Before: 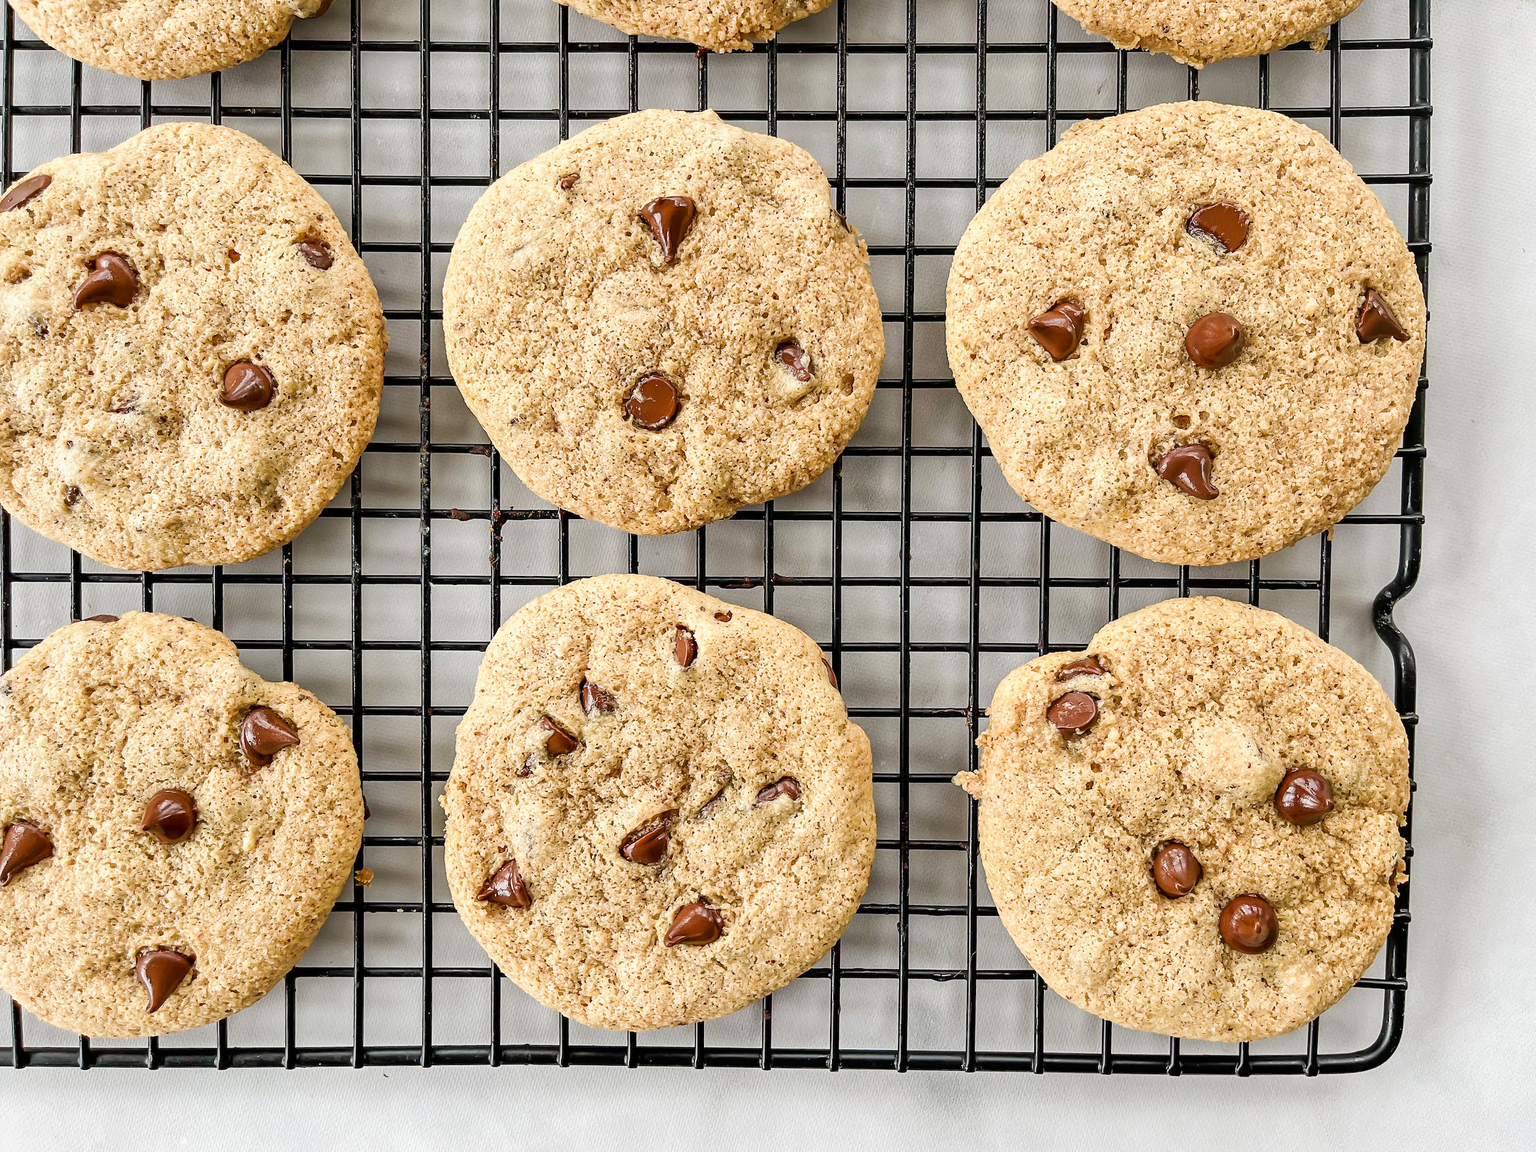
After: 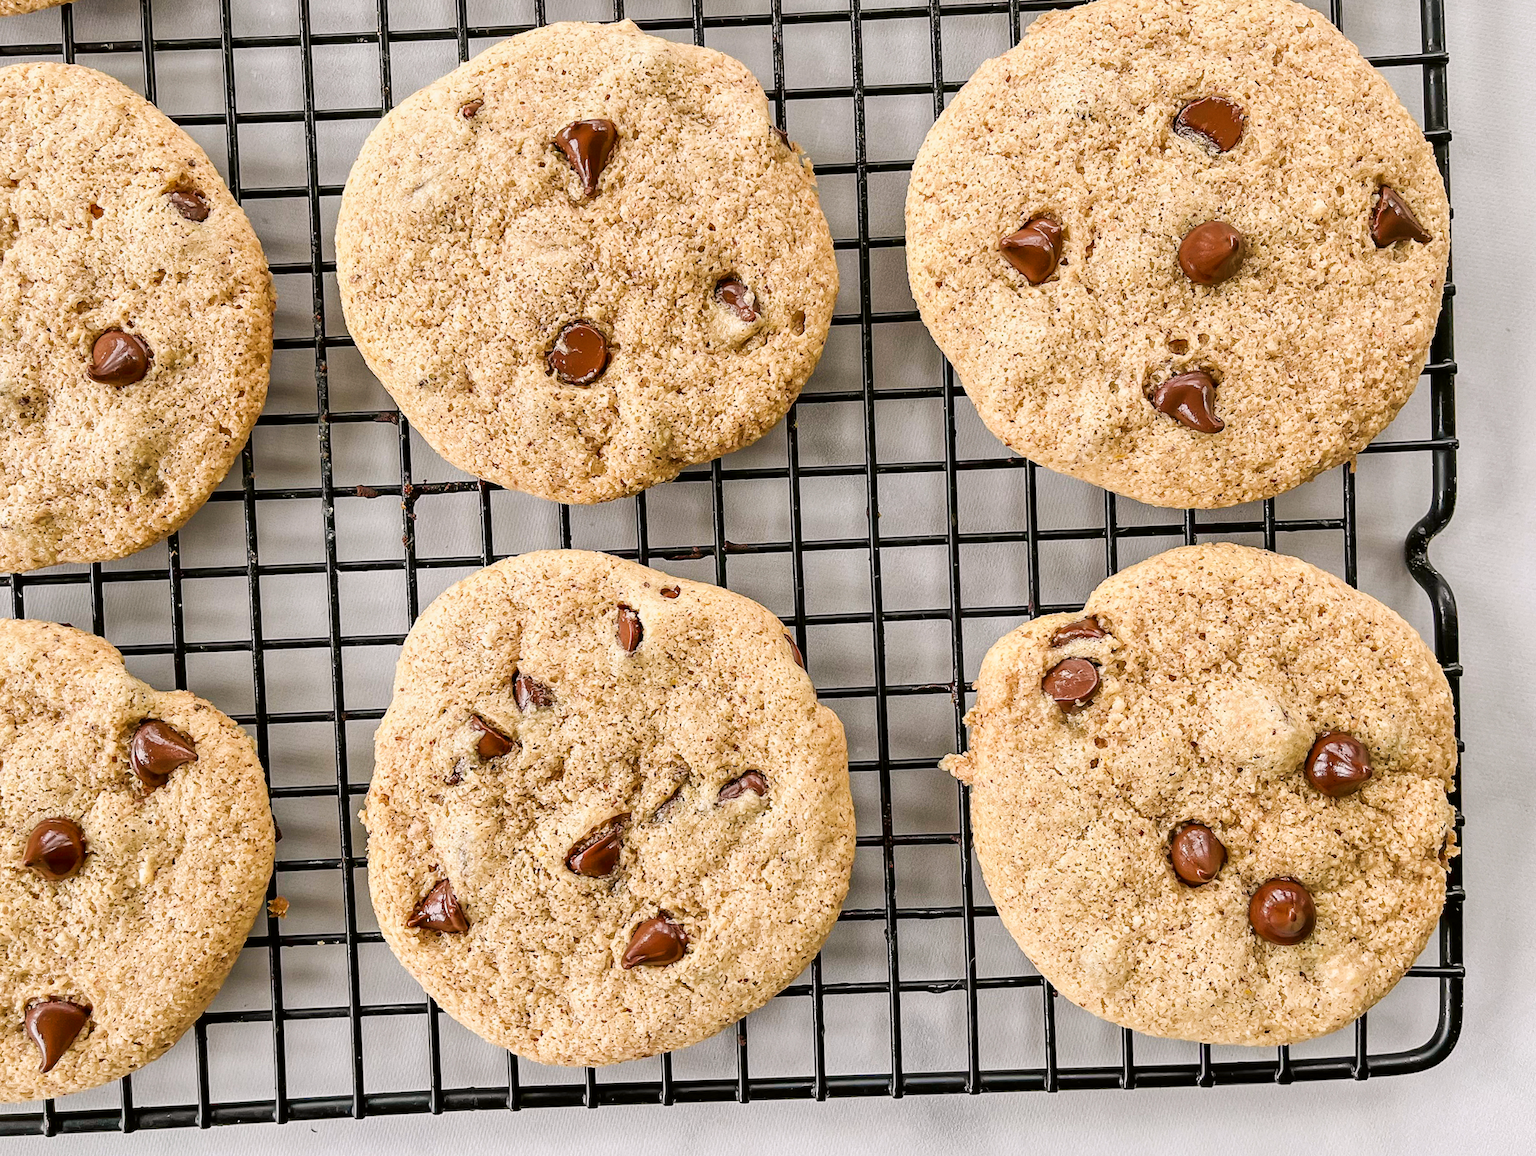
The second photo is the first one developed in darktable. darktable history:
crop and rotate: angle 2.79°, left 6.077%, top 5.714%
color correction: highlights a* 3.04, highlights b* -0.959, shadows a* -0.081, shadows b* 2.55, saturation 0.983
tone equalizer: -7 EV 0.173 EV, -6 EV 0.128 EV, -5 EV 0.12 EV, -4 EV 0.08 EV, -2 EV -0.031 EV, -1 EV -0.025 EV, +0 EV -0.068 EV
